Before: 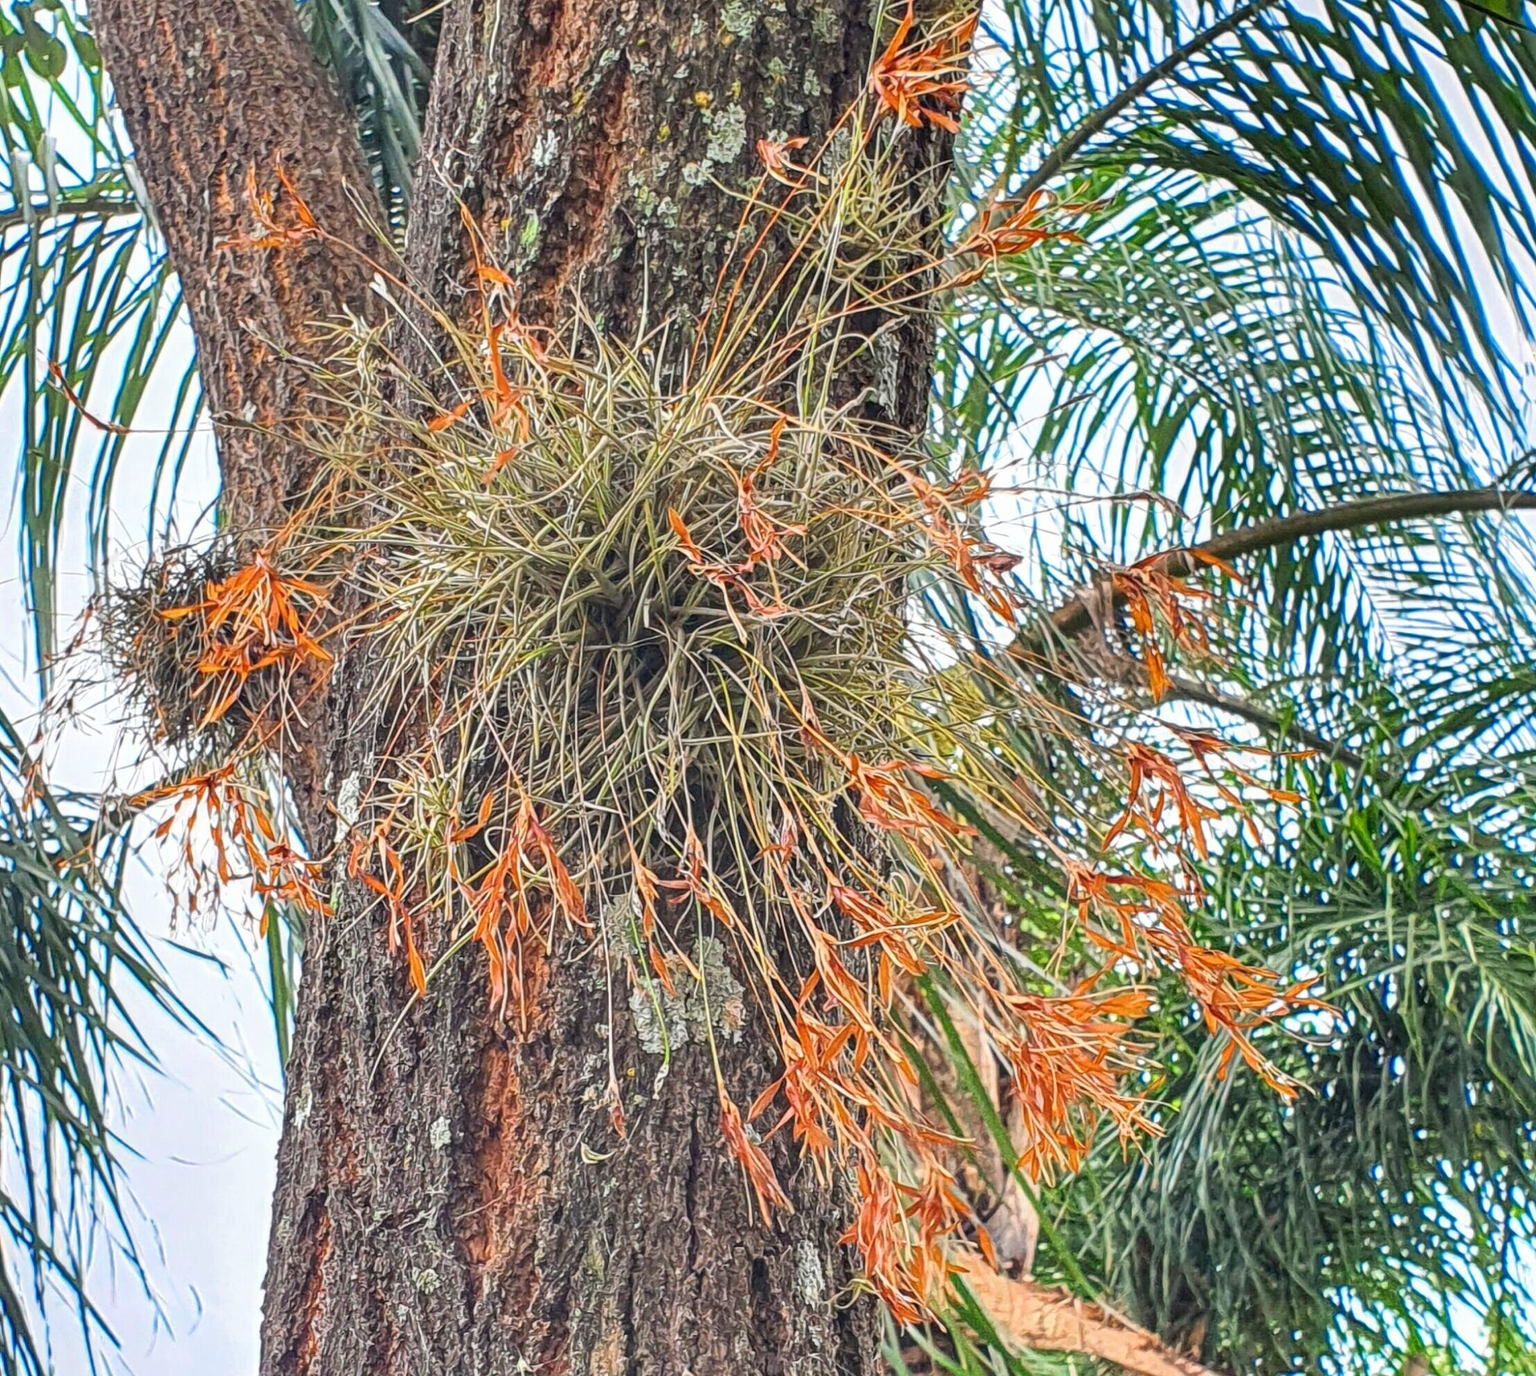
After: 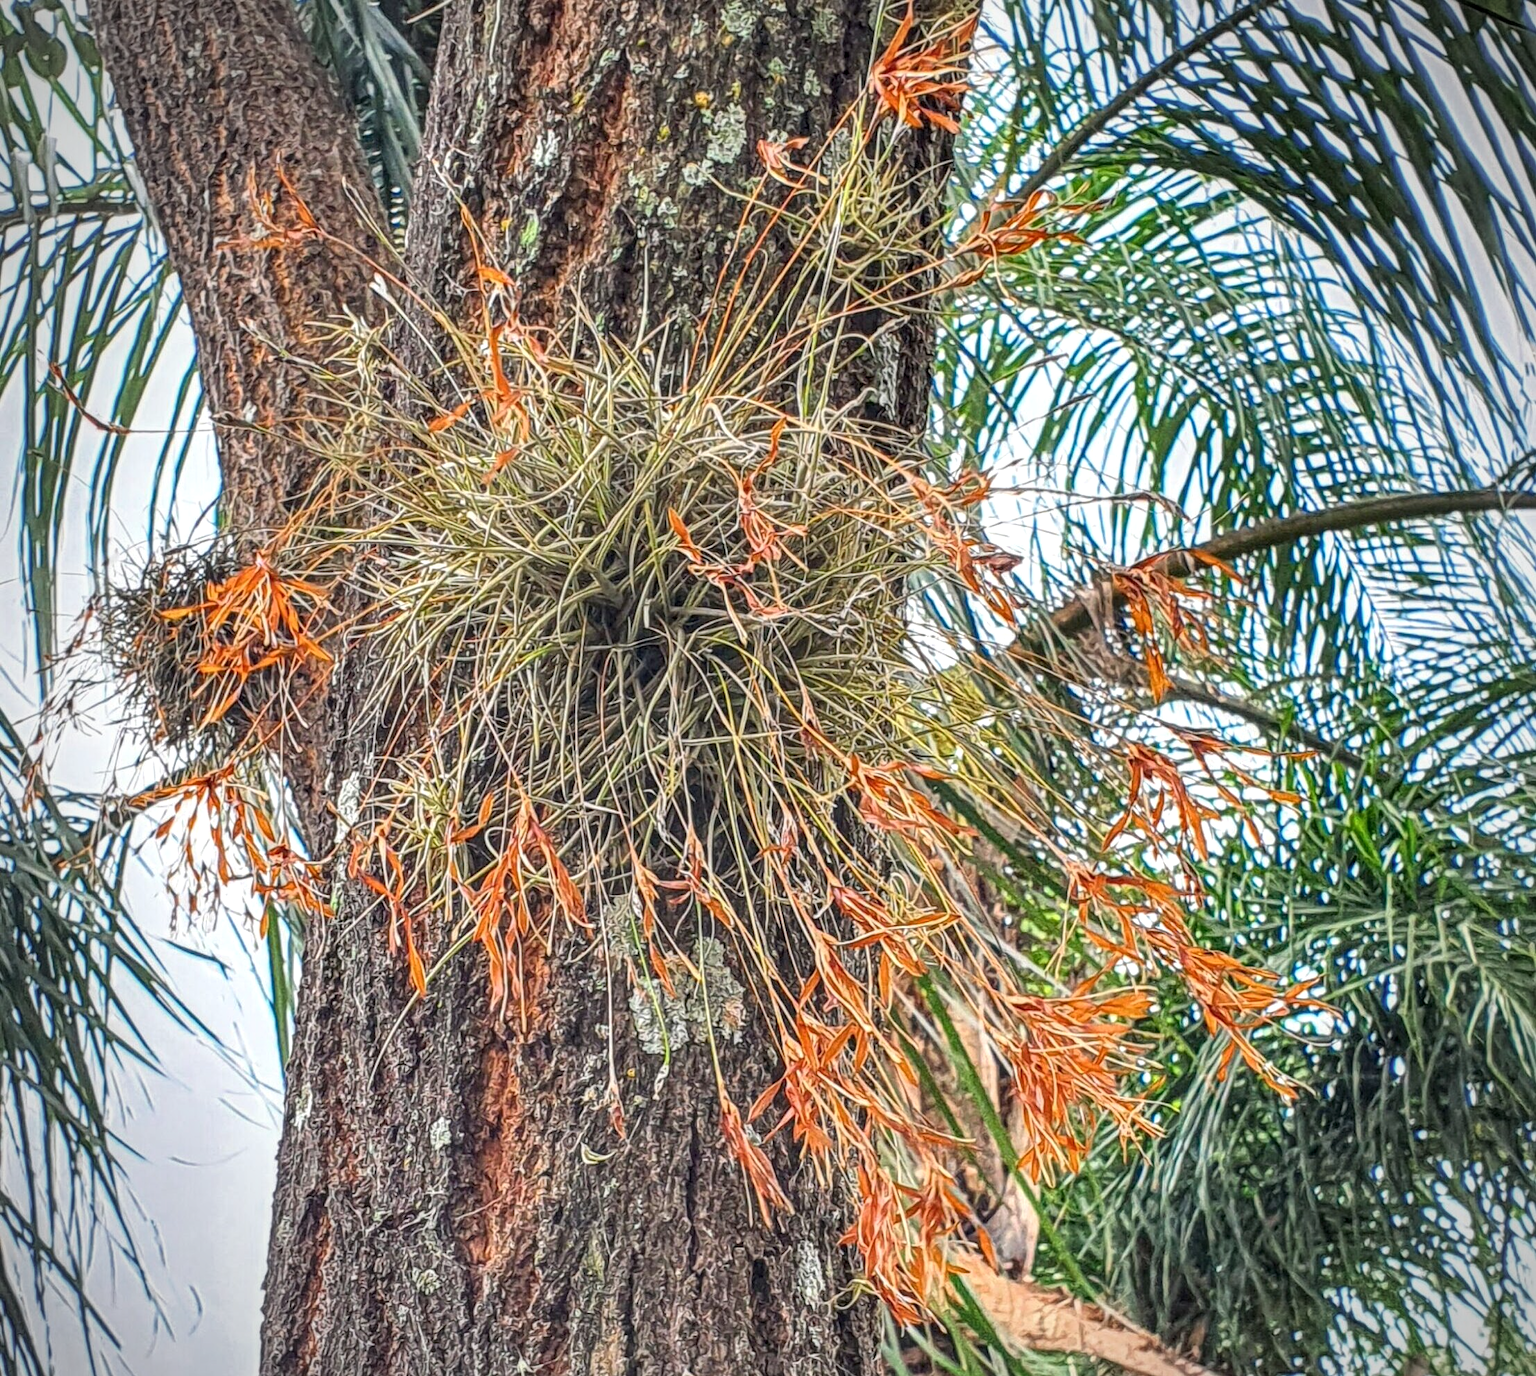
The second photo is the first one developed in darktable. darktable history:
vignetting: fall-off radius 45.56%
local contrast: detail 130%
